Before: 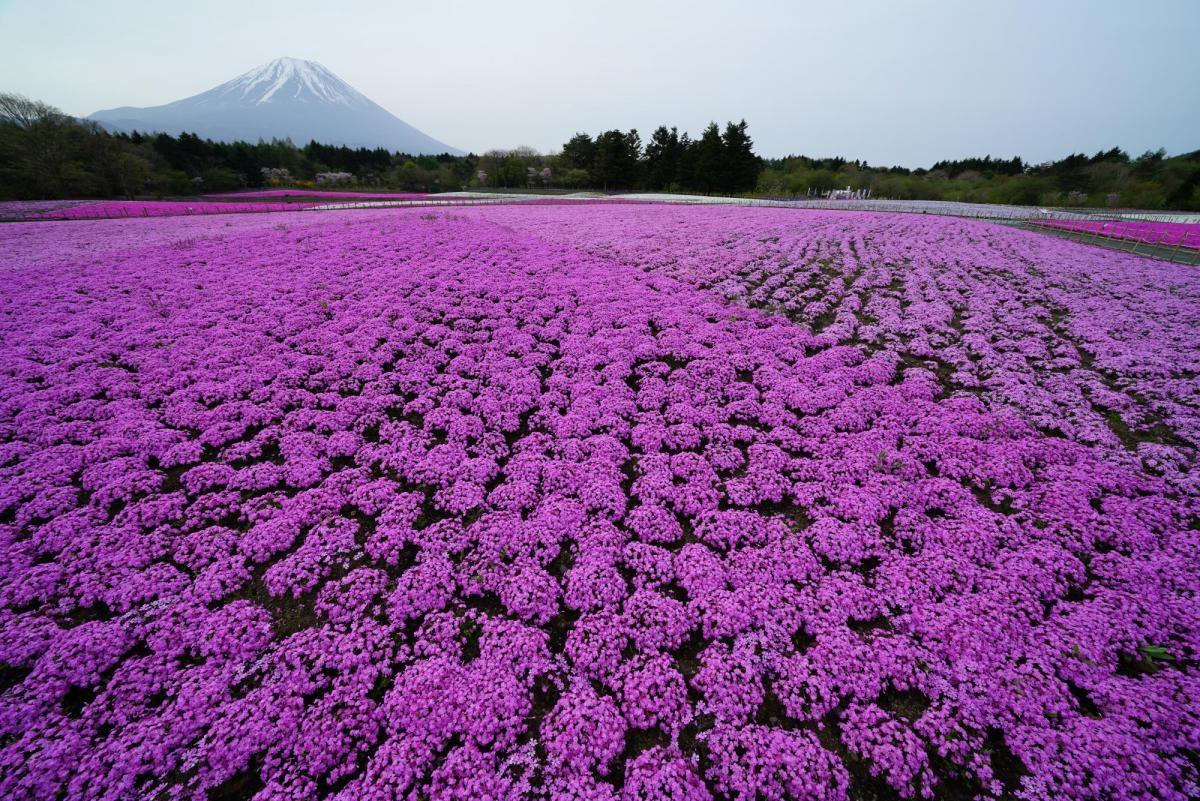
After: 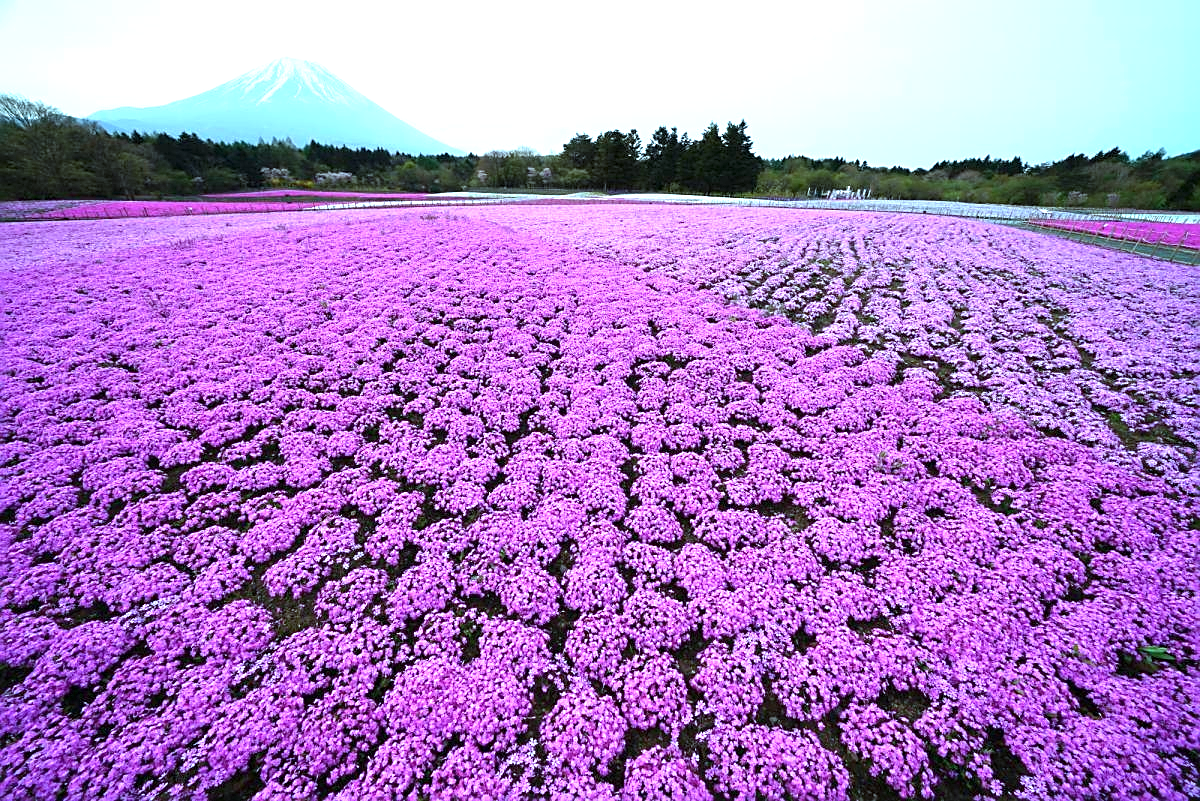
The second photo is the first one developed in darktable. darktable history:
color correction: highlights a* -11.38, highlights b* -15.21
exposure: exposure 1.258 EV, compensate highlight preservation false
tone equalizer: edges refinement/feathering 500, mask exposure compensation -1.57 EV, preserve details no
sharpen: on, module defaults
